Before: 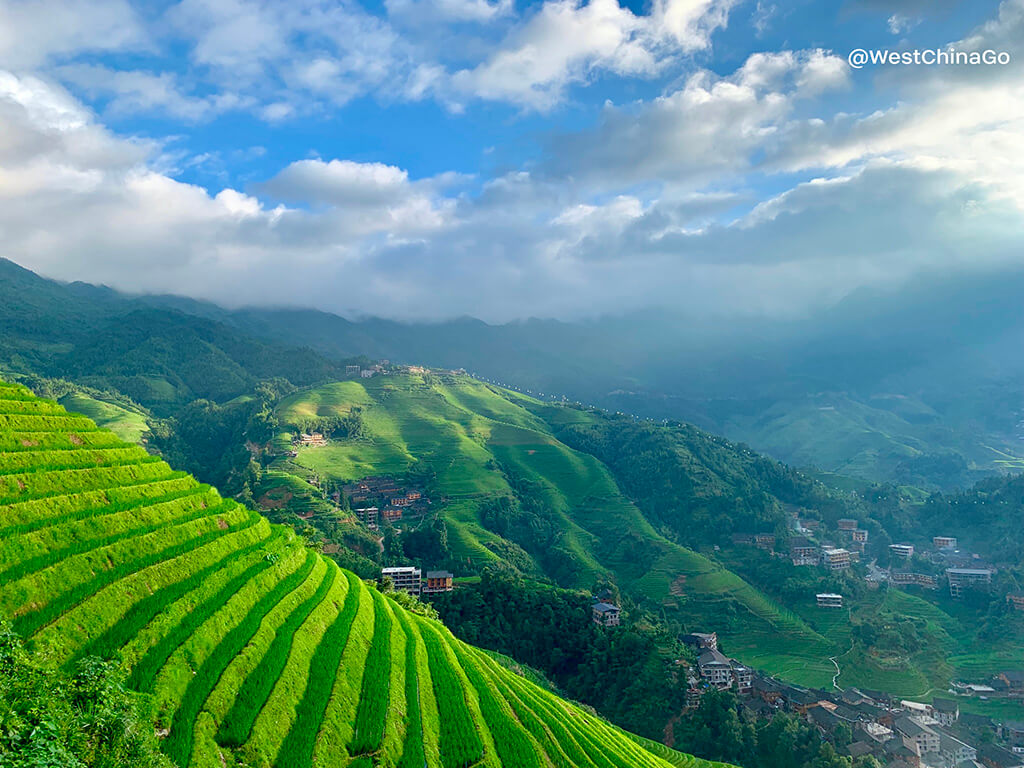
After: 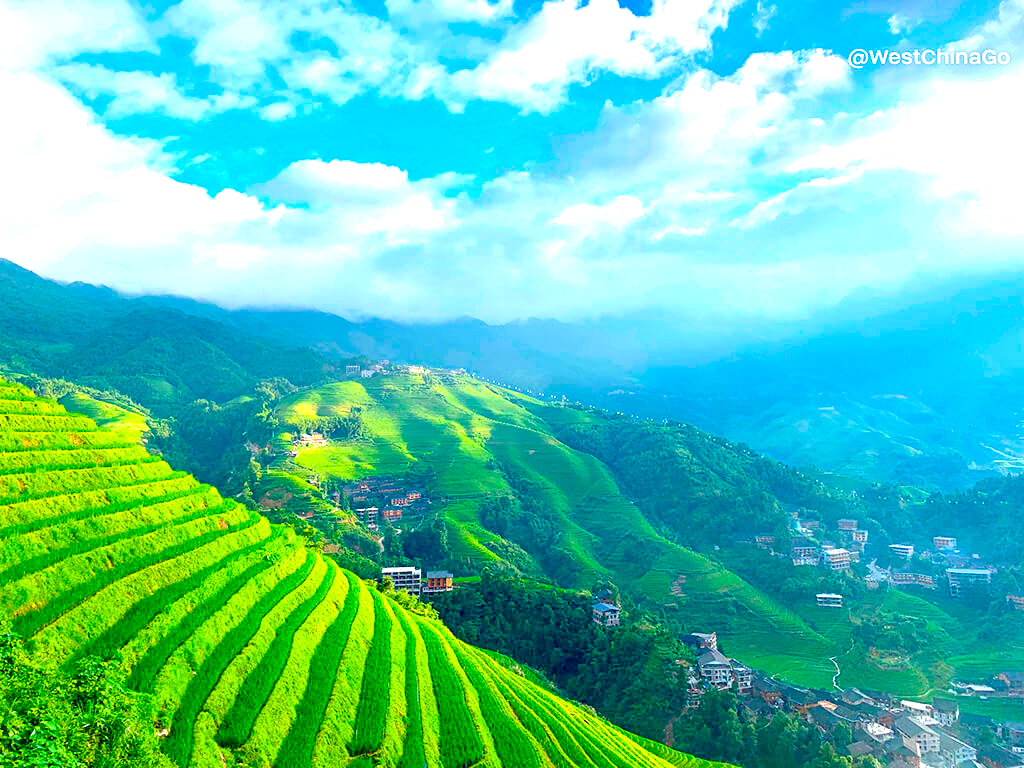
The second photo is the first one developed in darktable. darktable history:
exposure: black level correction 0, exposure 1.199 EV, compensate exposure bias true, compensate highlight preservation false
color balance rgb: linear chroma grading › global chroma 14.359%, perceptual saturation grading › global saturation 29.97%, global vibrance 2.24%
